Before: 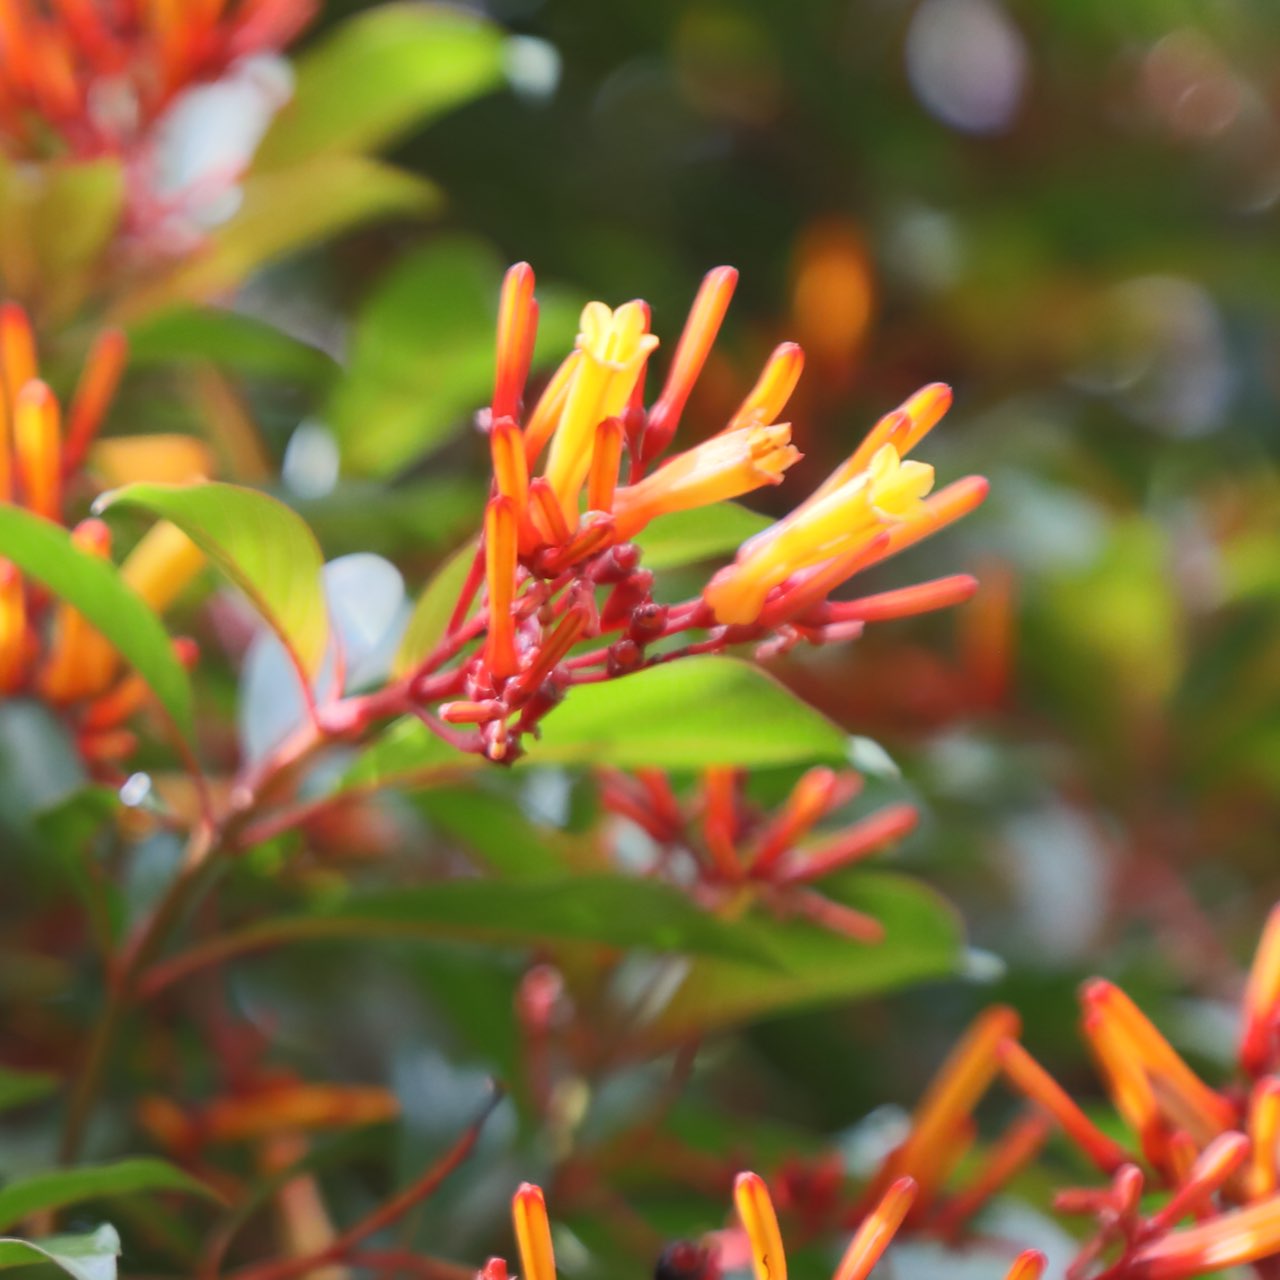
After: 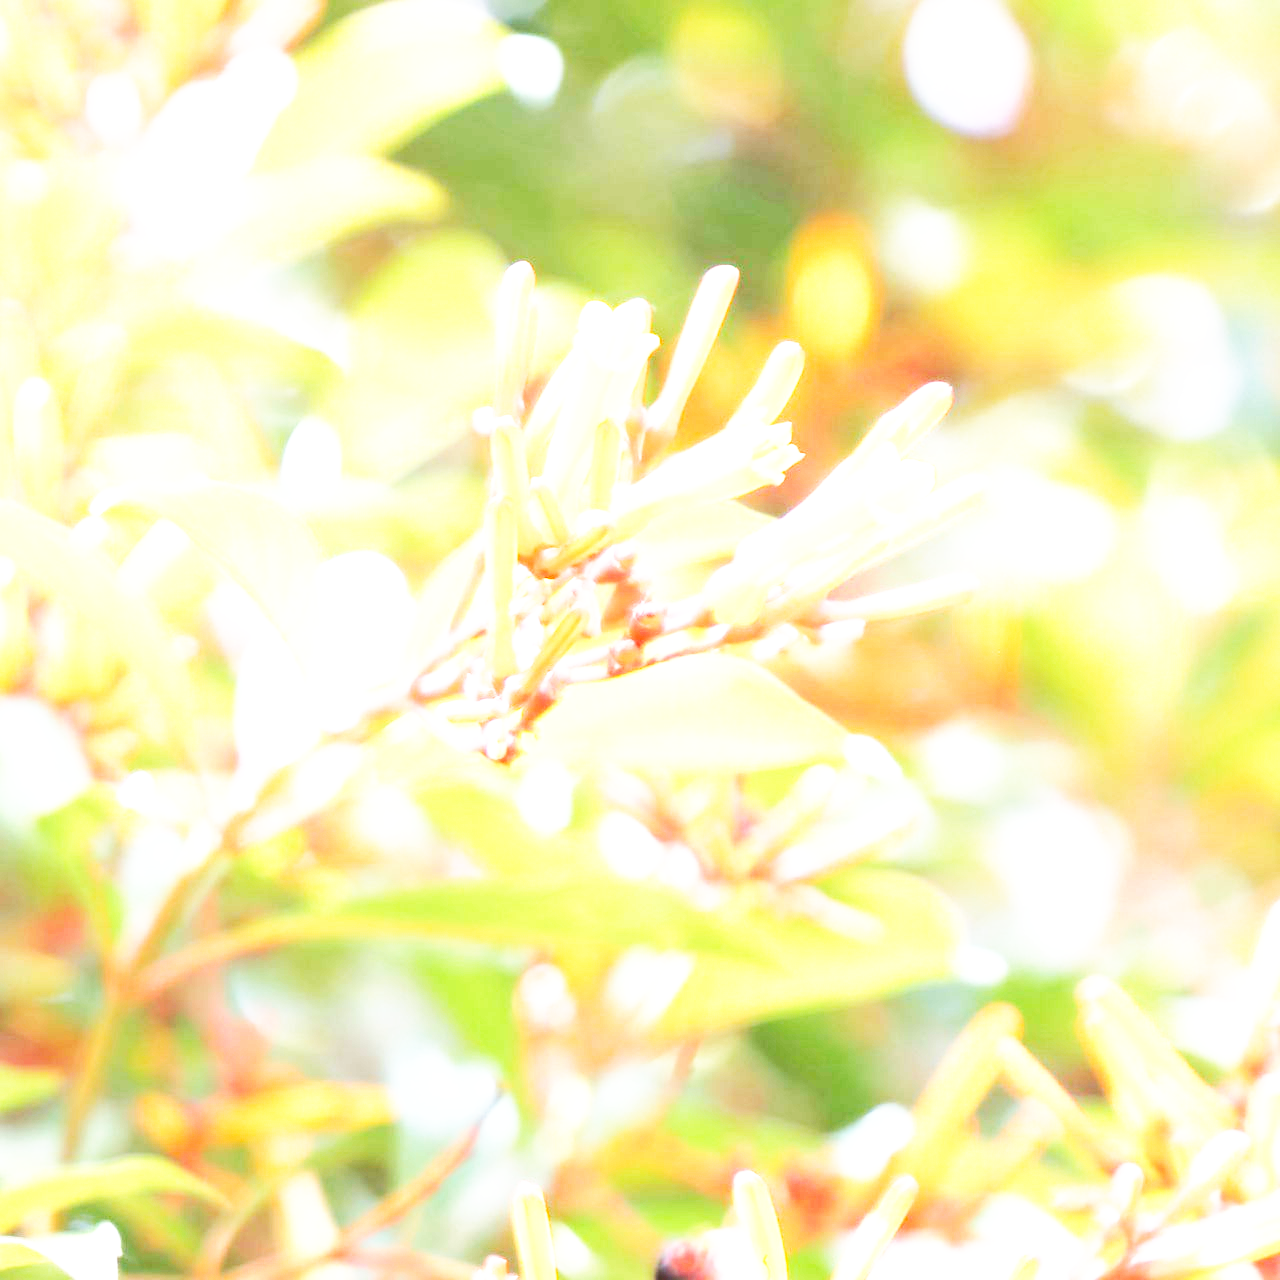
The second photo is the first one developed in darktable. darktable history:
exposure: black level correction 0.001, exposure 2.607 EV, compensate exposure bias true, compensate highlight preservation false
rotate and perspective: crop left 0, crop top 0
base curve: curves: ch0 [(0, 0) (0.007, 0.004) (0.027, 0.03) (0.046, 0.07) (0.207, 0.54) (0.442, 0.872) (0.673, 0.972) (1, 1)], preserve colors none
